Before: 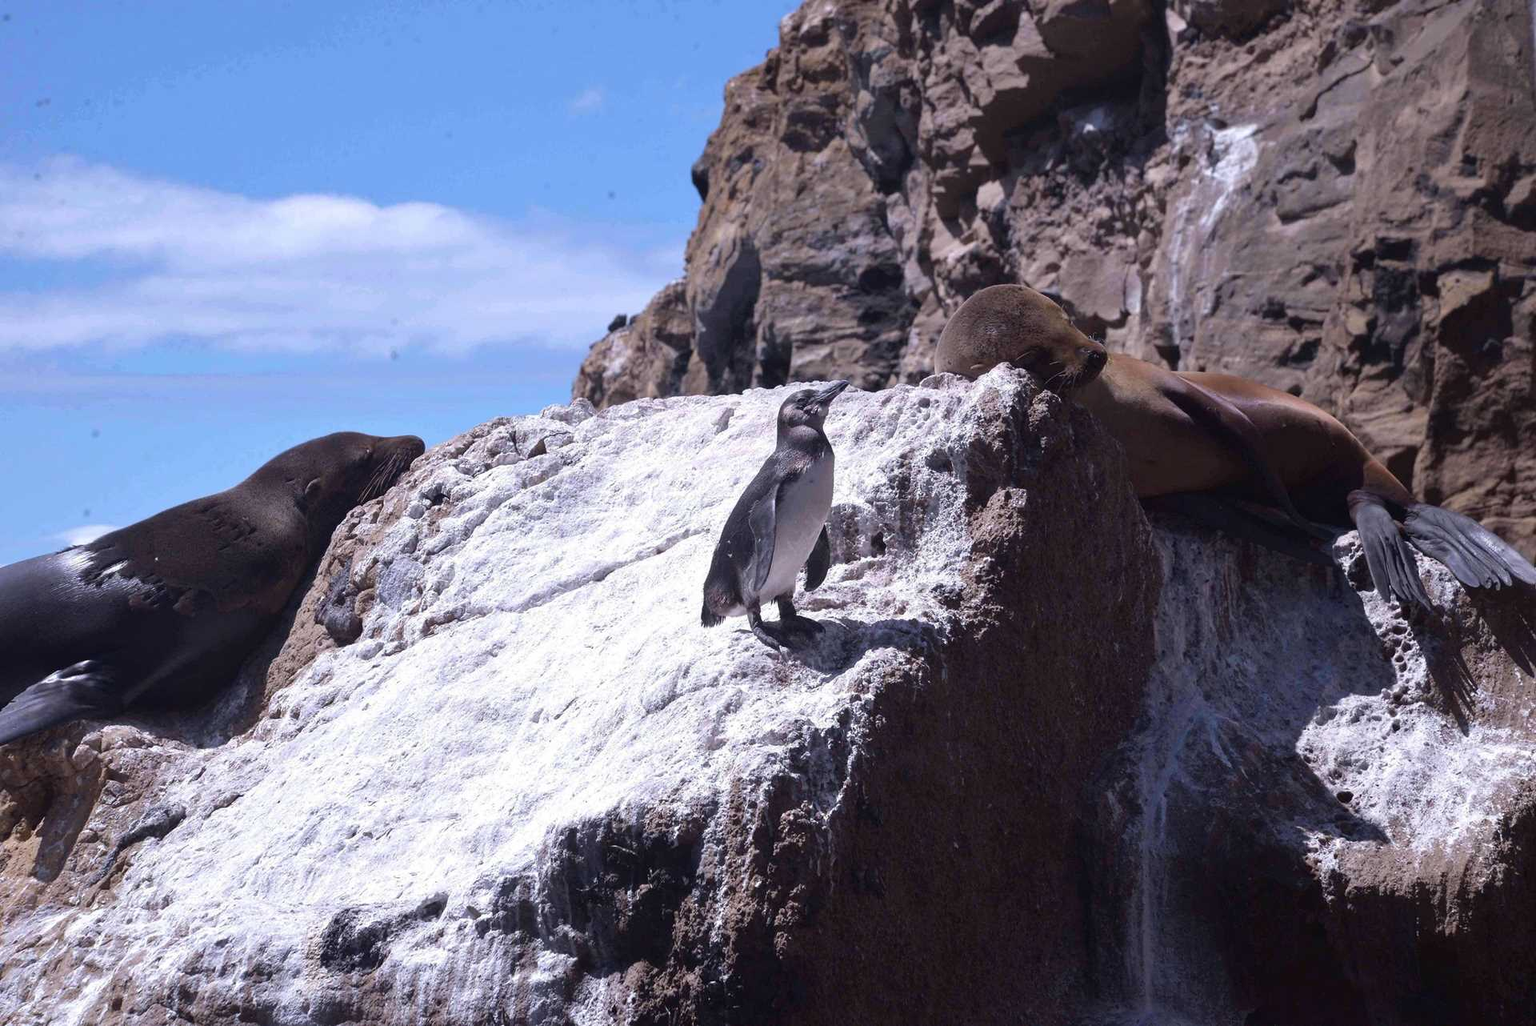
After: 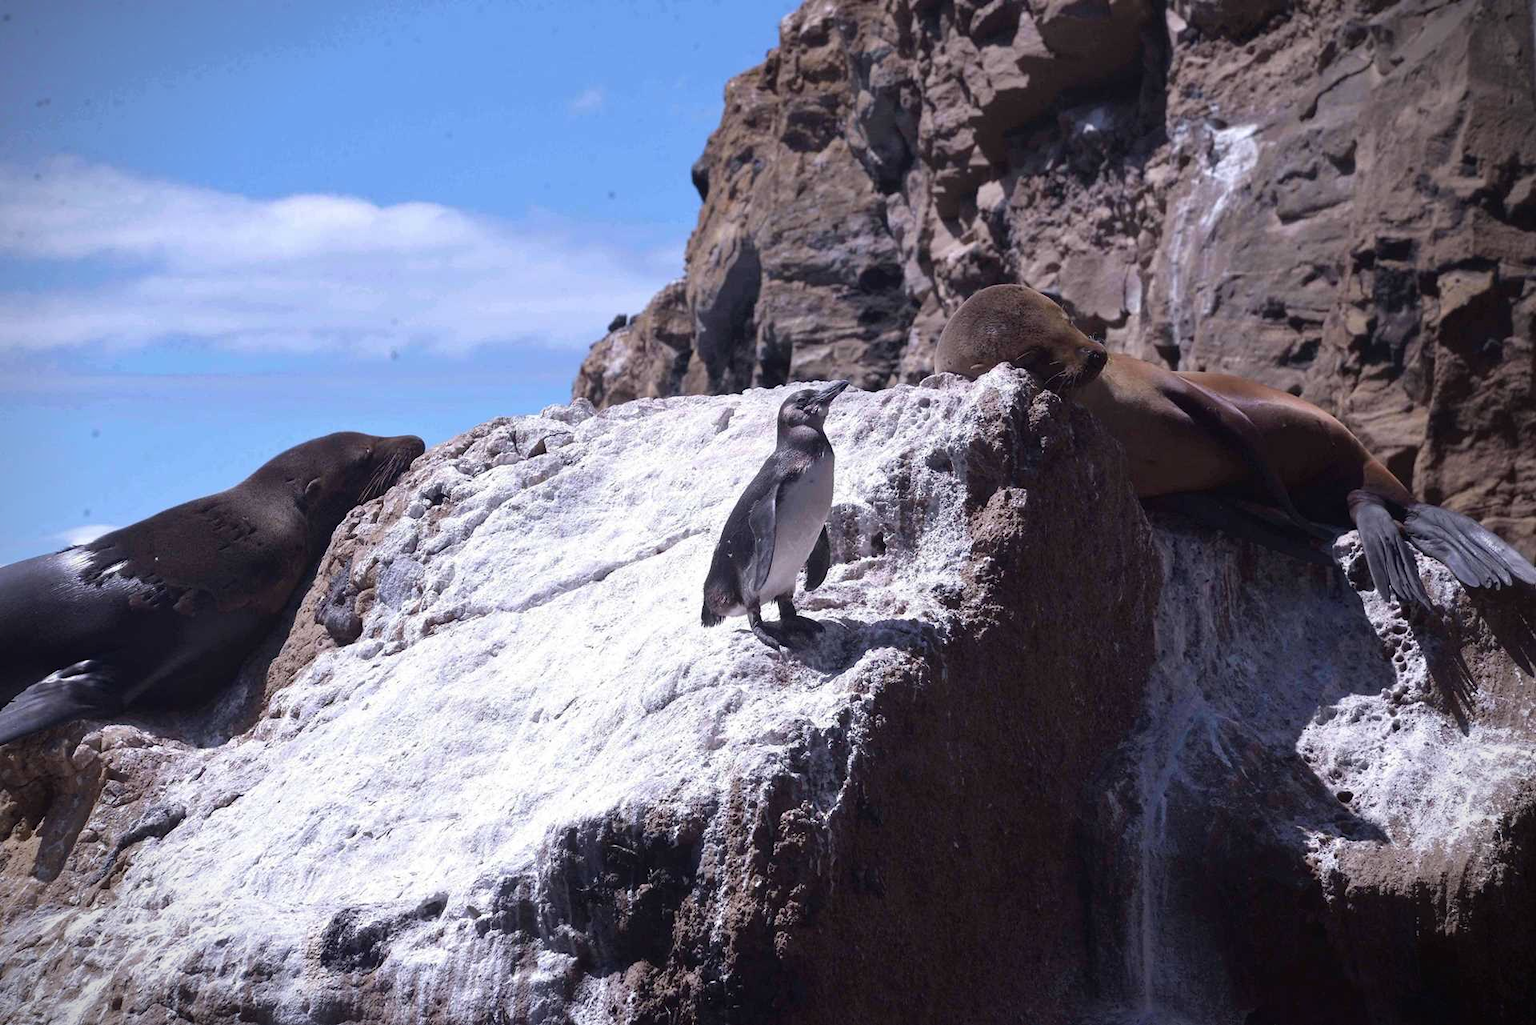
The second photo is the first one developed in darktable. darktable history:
vignetting: fall-off start 88.58%, fall-off radius 43.48%, brightness -0.576, saturation -0.264, width/height ratio 1.162
